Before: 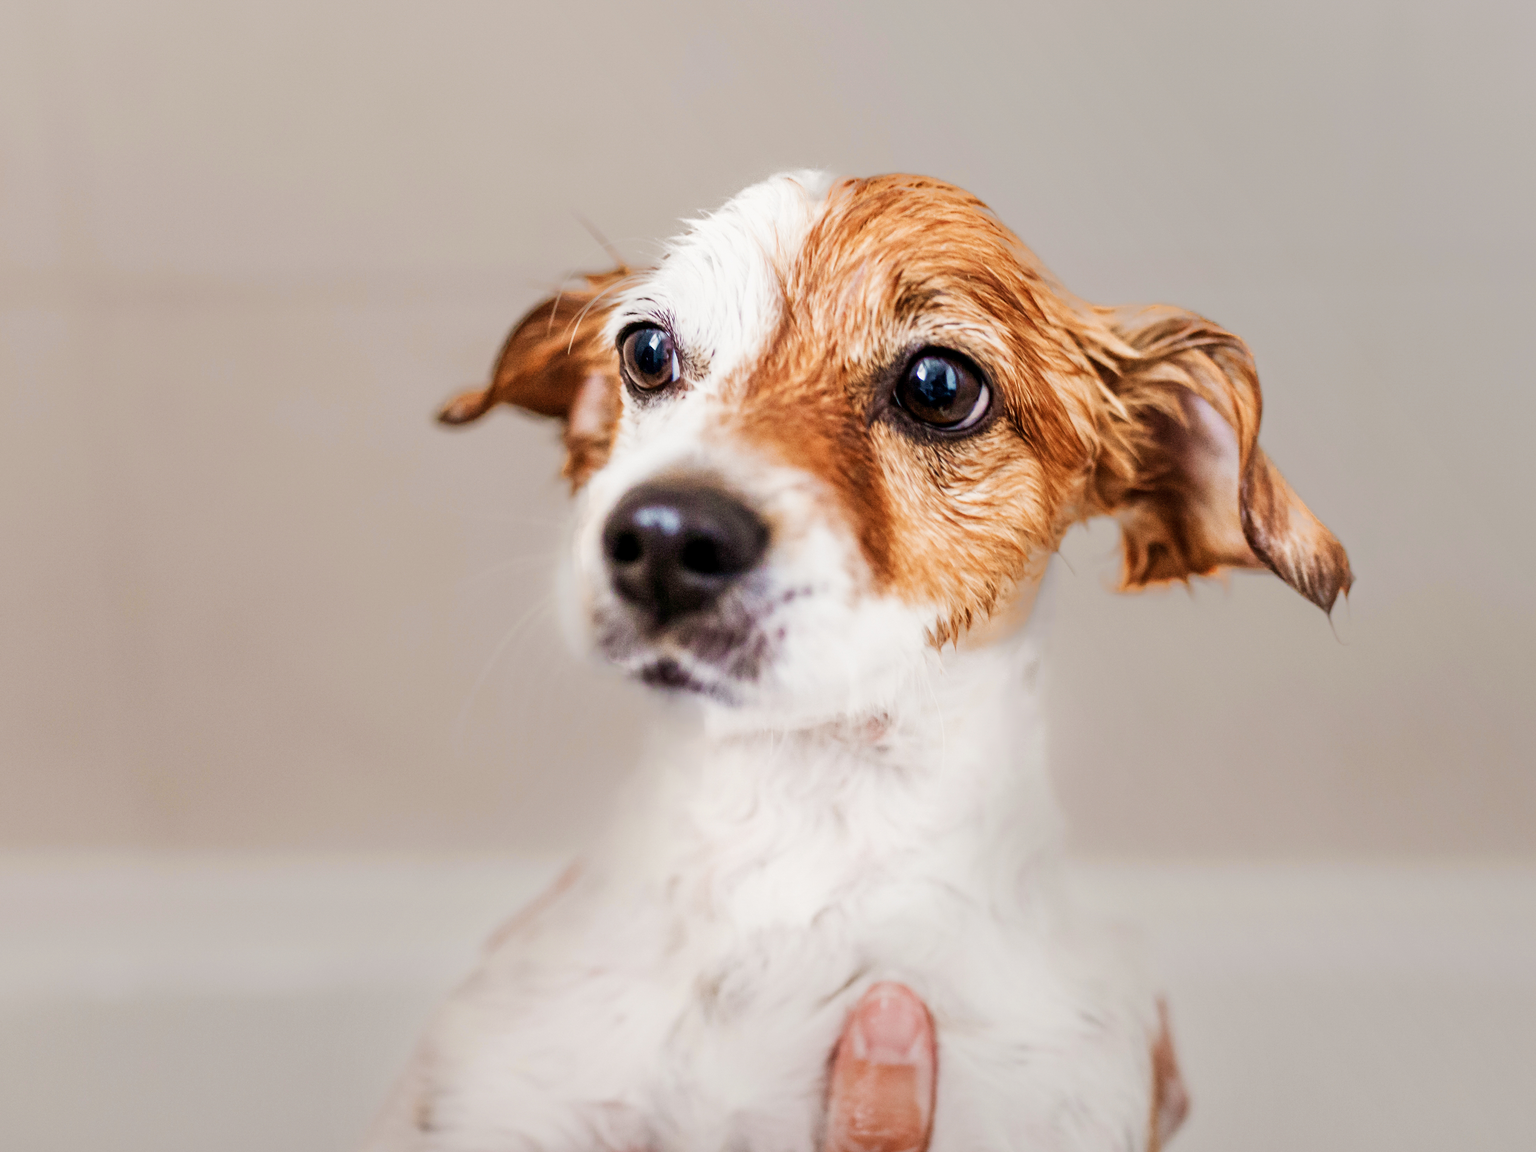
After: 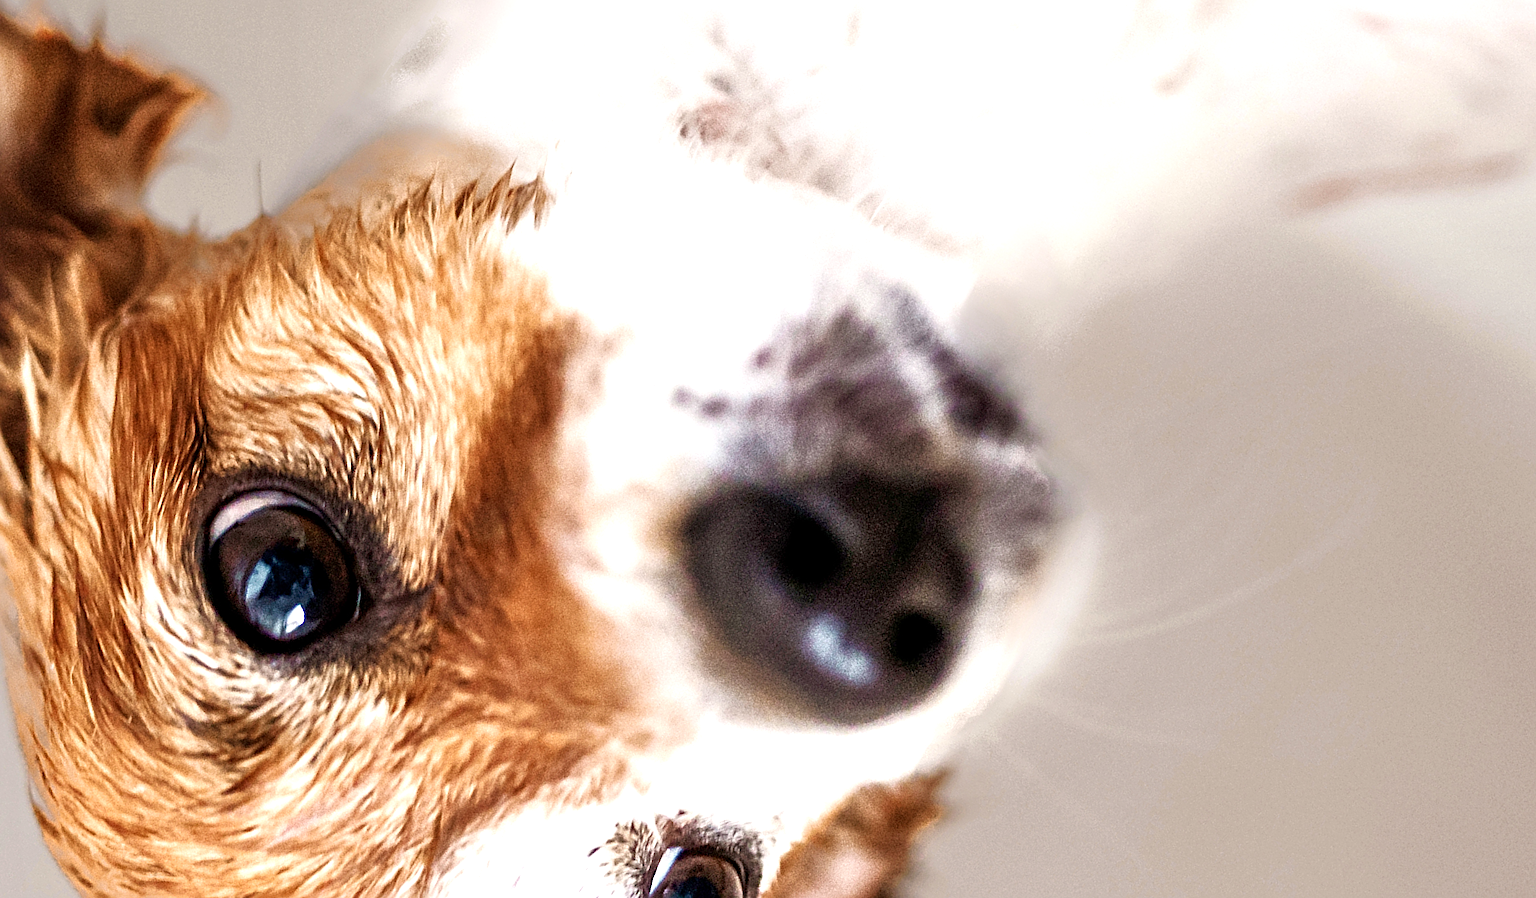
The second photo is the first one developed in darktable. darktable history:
sharpen: radius 2.629, amount 0.679
crop and rotate: angle 147.38°, left 9.116%, top 15.633%, right 4.485%, bottom 16.947%
tone equalizer: -8 EV 0 EV, -7 EV -0.002 EV, -6 EV 0.003 EV, -5 EV -0.041 EV, -4 EV -0.091 EV, -3 EV -0.164 EV, -2 EV 0.229 EV, -1 EV 0.721 EV, +0 EV 0.491 EV, edges refinement/feathering 500, mask exposure compensation -1.57 EV, preserve details no
